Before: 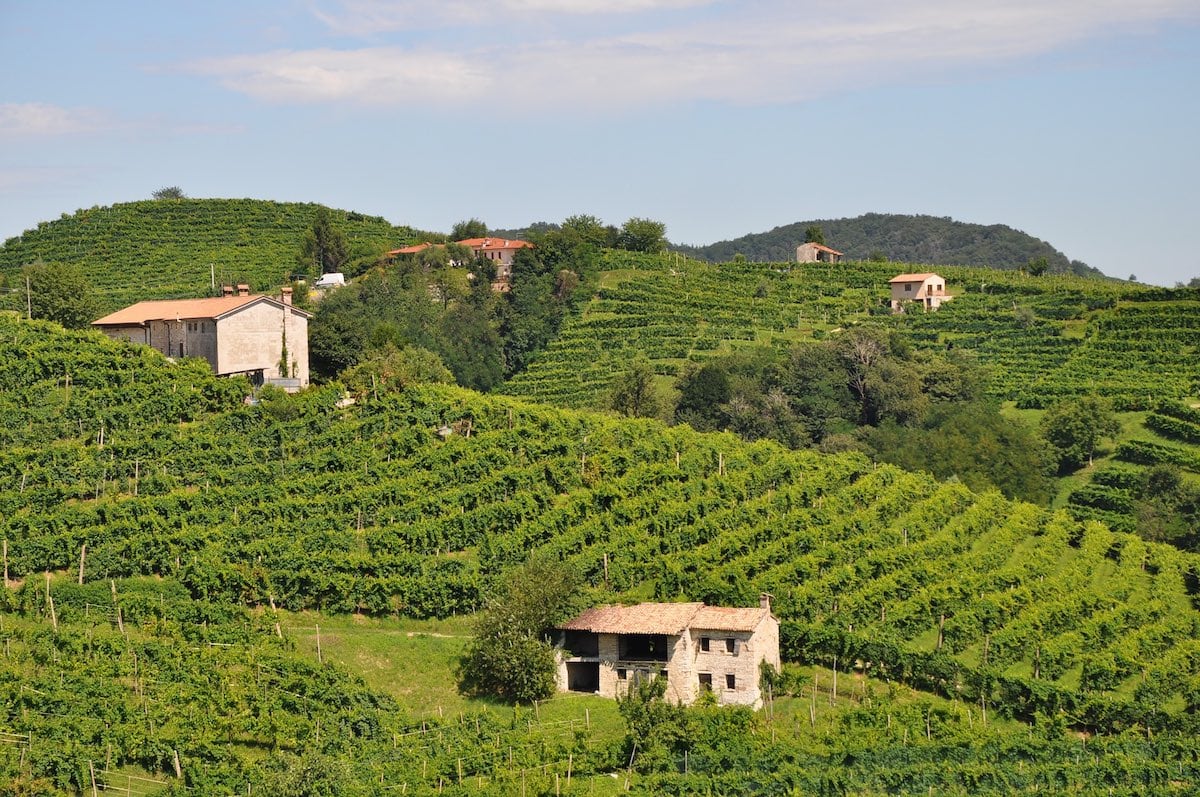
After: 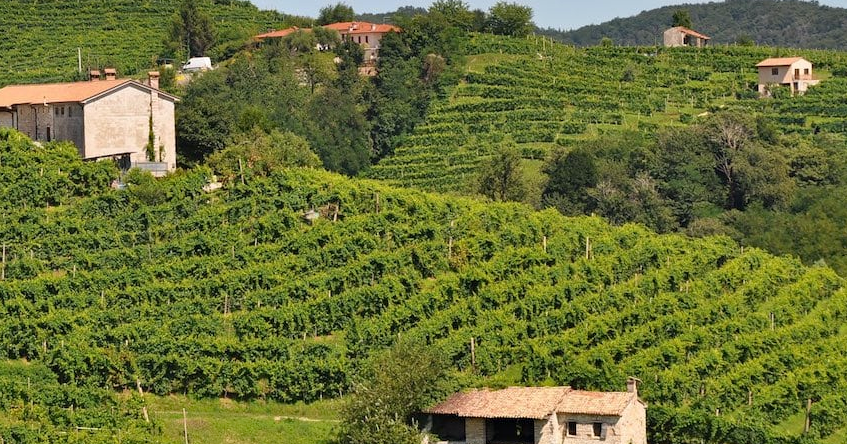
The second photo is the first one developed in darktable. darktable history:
shadows and highlights: radius 333.41, shadows 64.9, highlights 4.73, compress 88.11%, soften with gaussian
crop: left 11.109%, top 27.122%, right 18.296%, bottom 17.138%
haze removal: compatibility mode true, adaptive false
